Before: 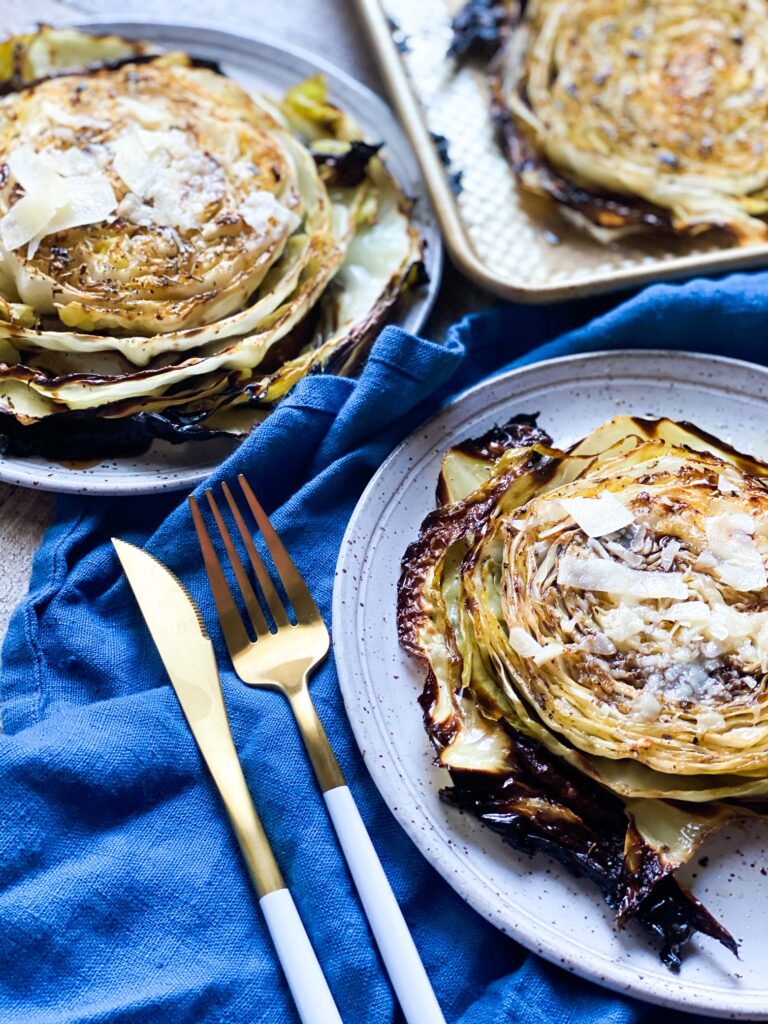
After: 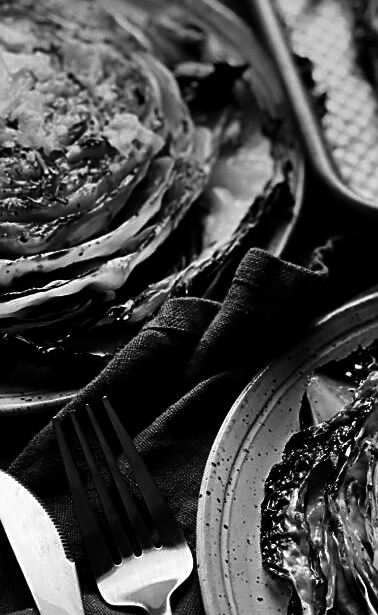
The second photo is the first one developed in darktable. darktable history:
contrast brightness saturation: contrast 0.02, brightness -1, saturation -1
sharpen: on, module defaults
crop: left 17.835%, top 7.675%, right 32.881%, bottom 32.213%
graduated density: density 0.38 EV, hardness 21%, rotation -6.11°, saturation 32%
shadows and highlights: shadows 43.71, white point adjustment -1.46, soften with gaussian
